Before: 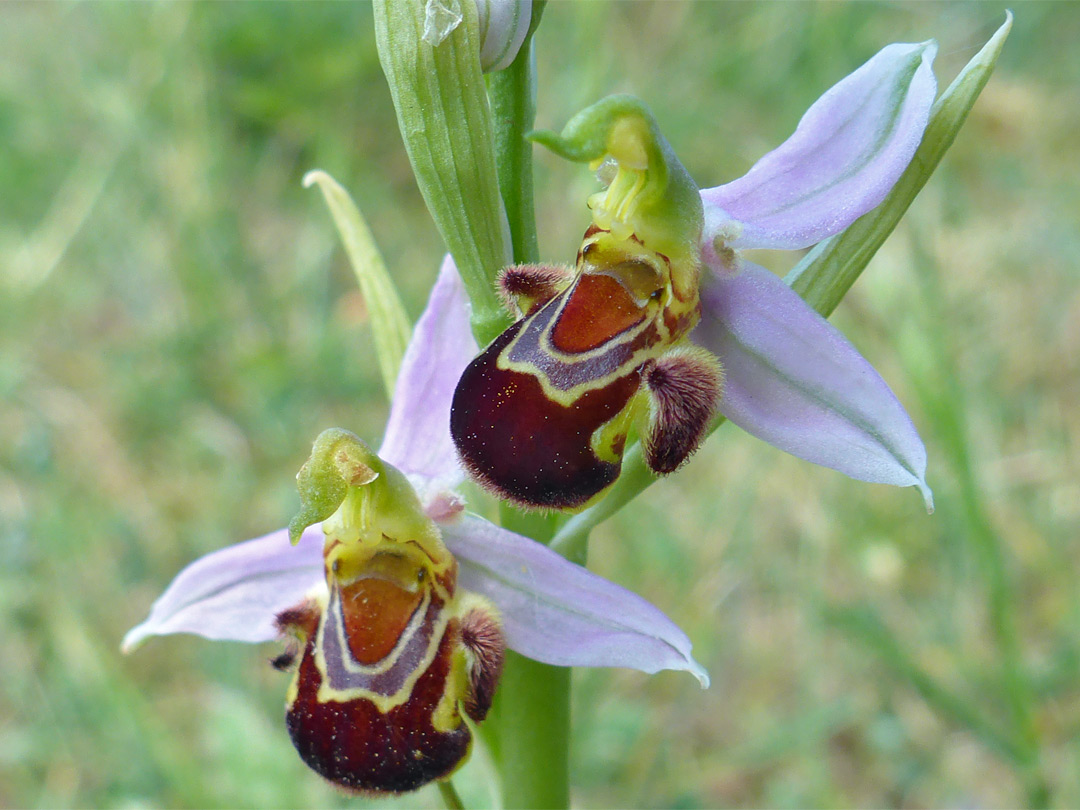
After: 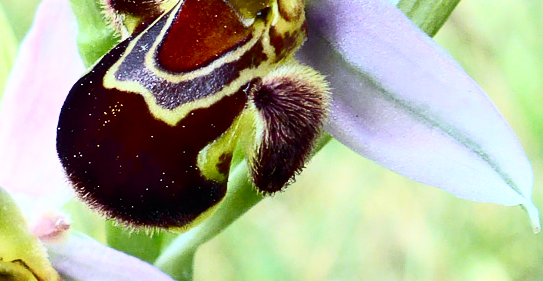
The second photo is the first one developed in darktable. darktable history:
crop: left 36.567%, top 34.712%, right 13.072%, bottom 30.479%
shadows and highlights: shadows -29.32, highlights 30.62
contrast brightness saturation: contrast 0.408, brightness 0.097, saturation 0.212
filmic rgb: black relative exposure -8 EV, white relative exposure 2.45 EV, hardness 6.39
